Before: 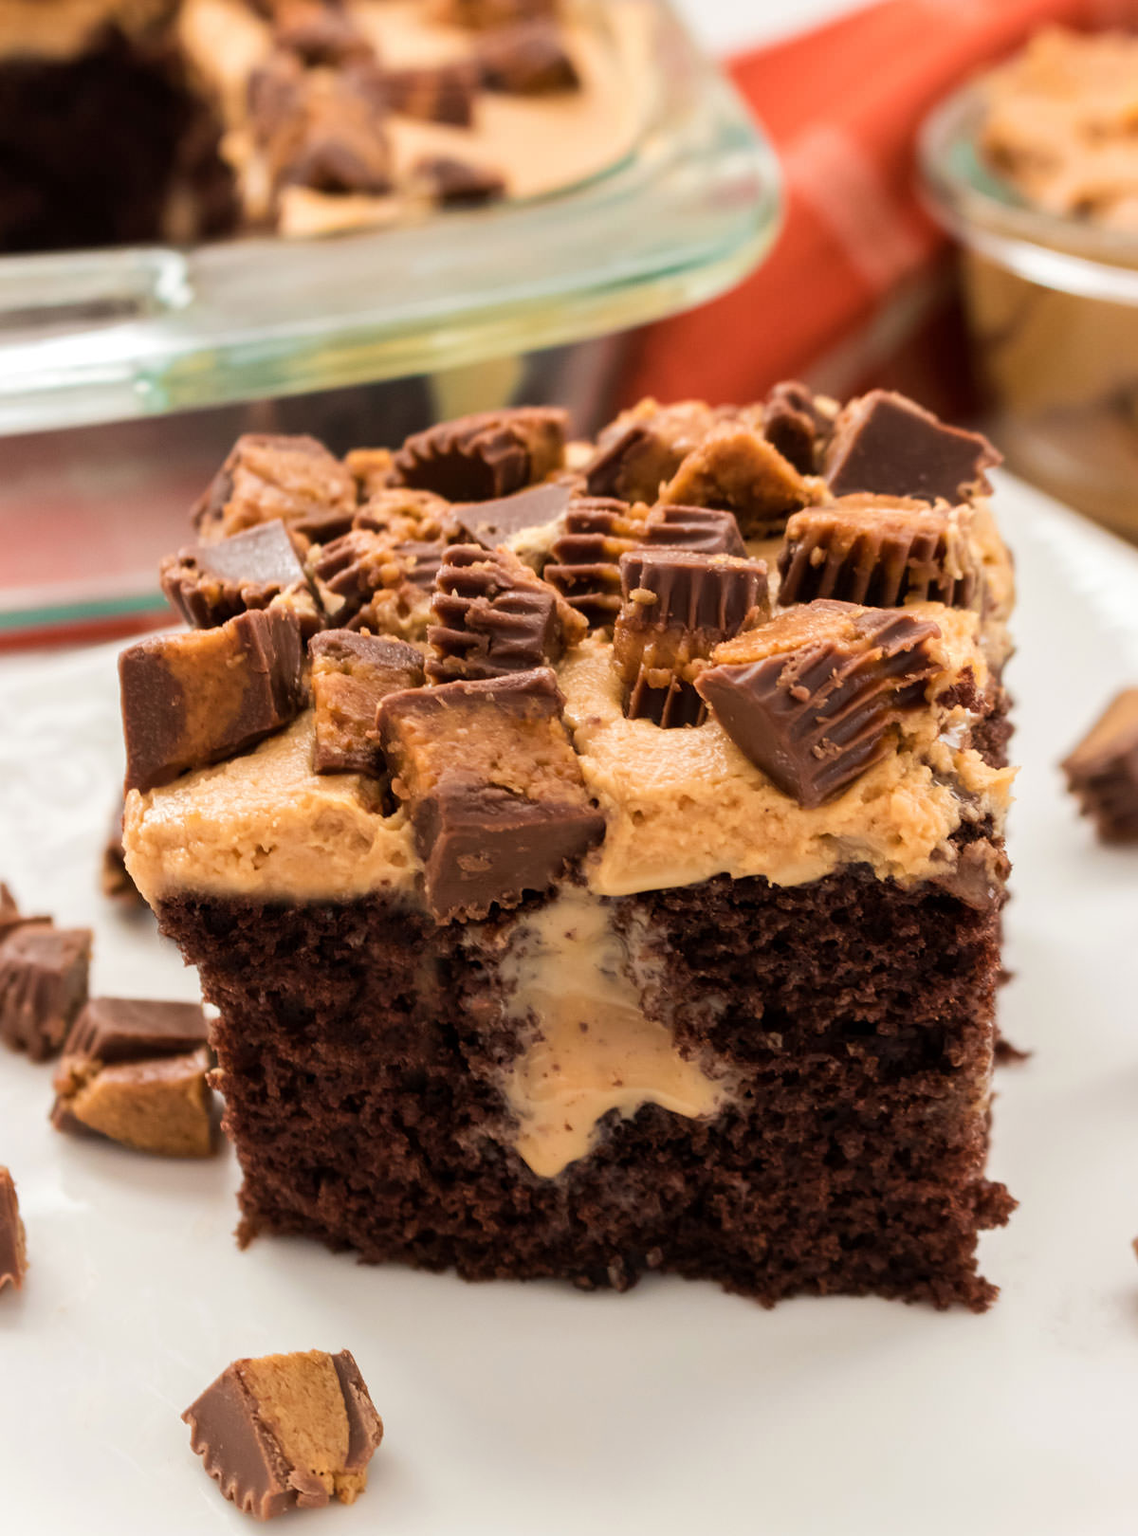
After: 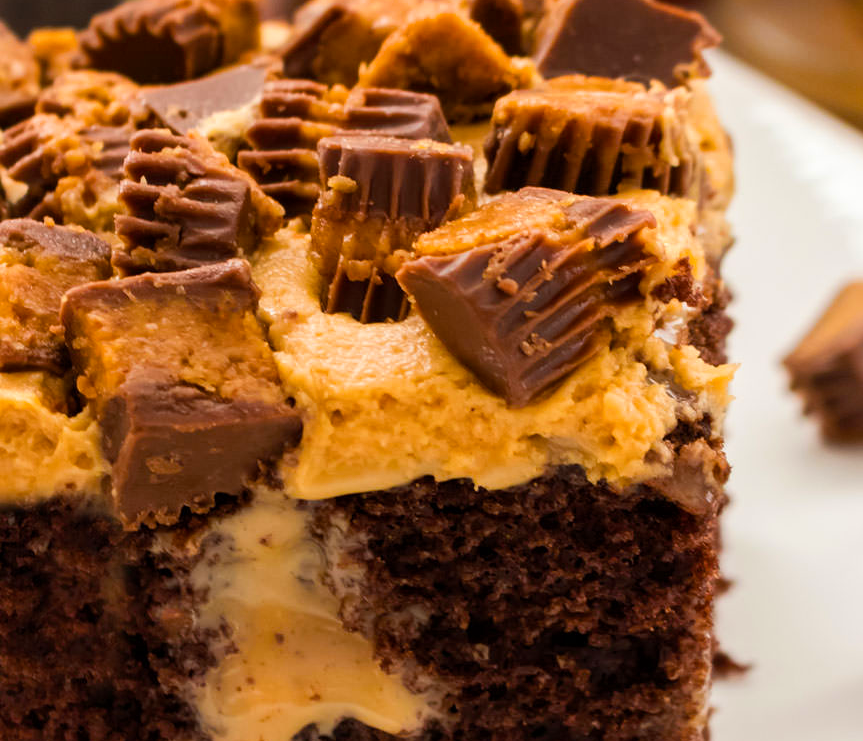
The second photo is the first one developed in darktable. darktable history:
color balance rgb: perceptual saturation grading › global saturation 29.679%
crop and rotate: left 28.082%, top 27.491%, bottom 26.758%
